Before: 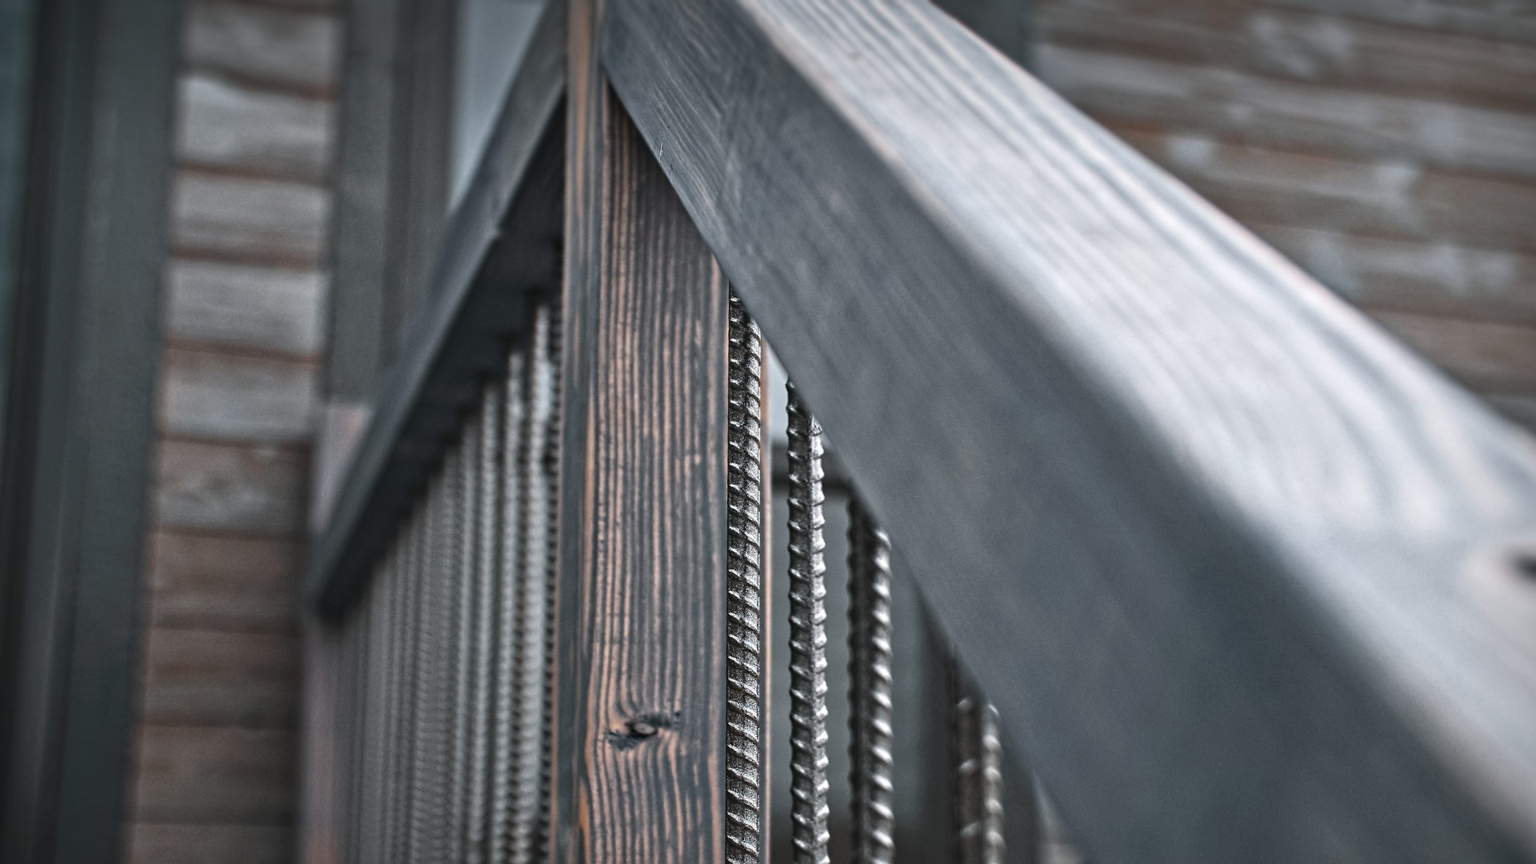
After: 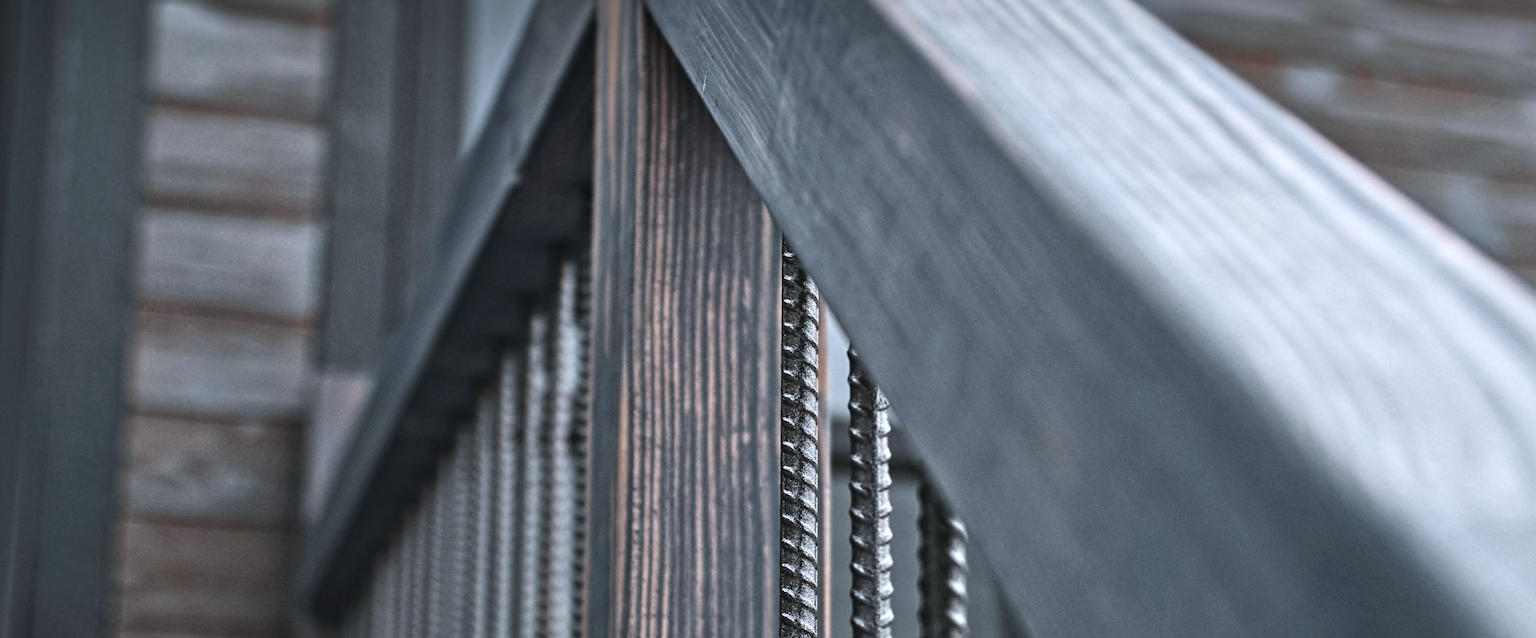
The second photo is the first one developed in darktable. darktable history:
white balance: red 0.967, blue 1.049
crop: left 3.015%, top 8.969%, right 9.647%, bottom 26.457%
